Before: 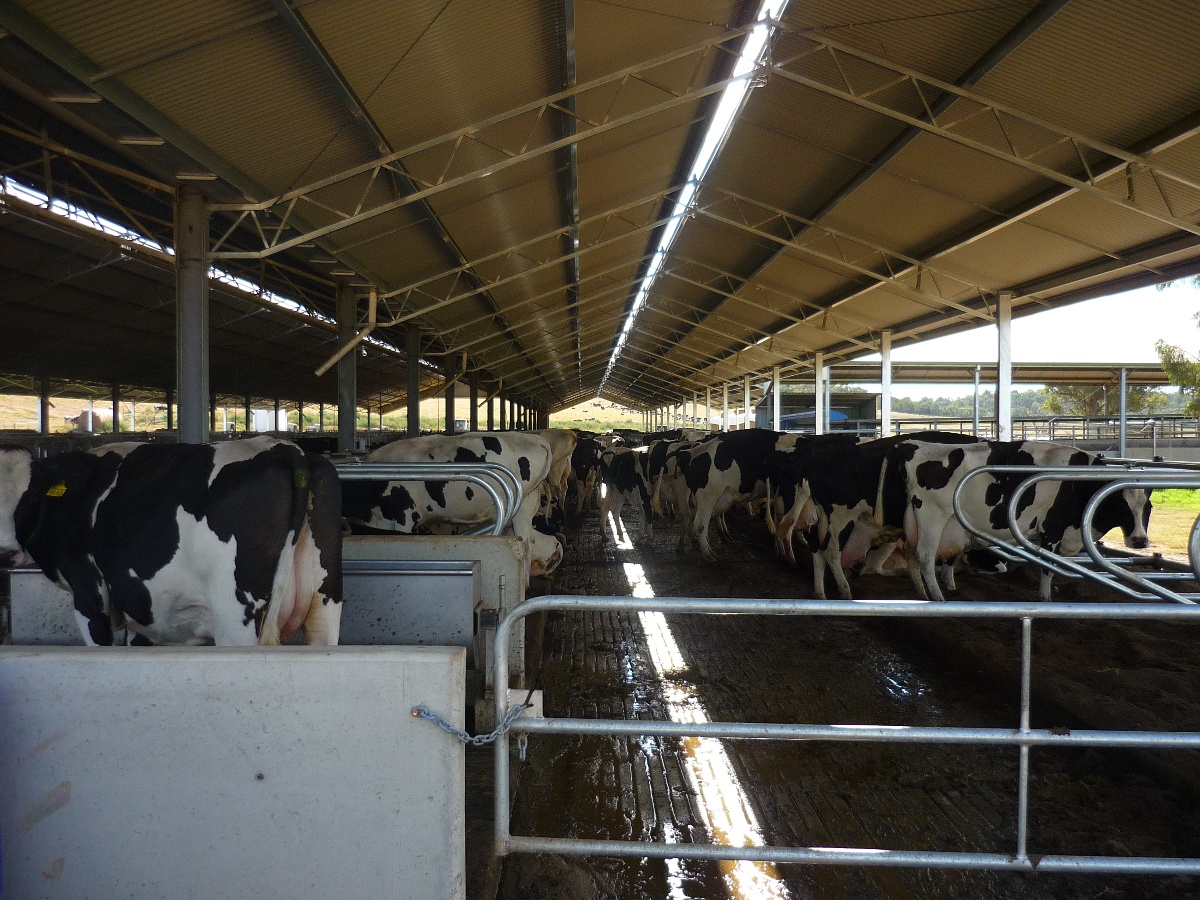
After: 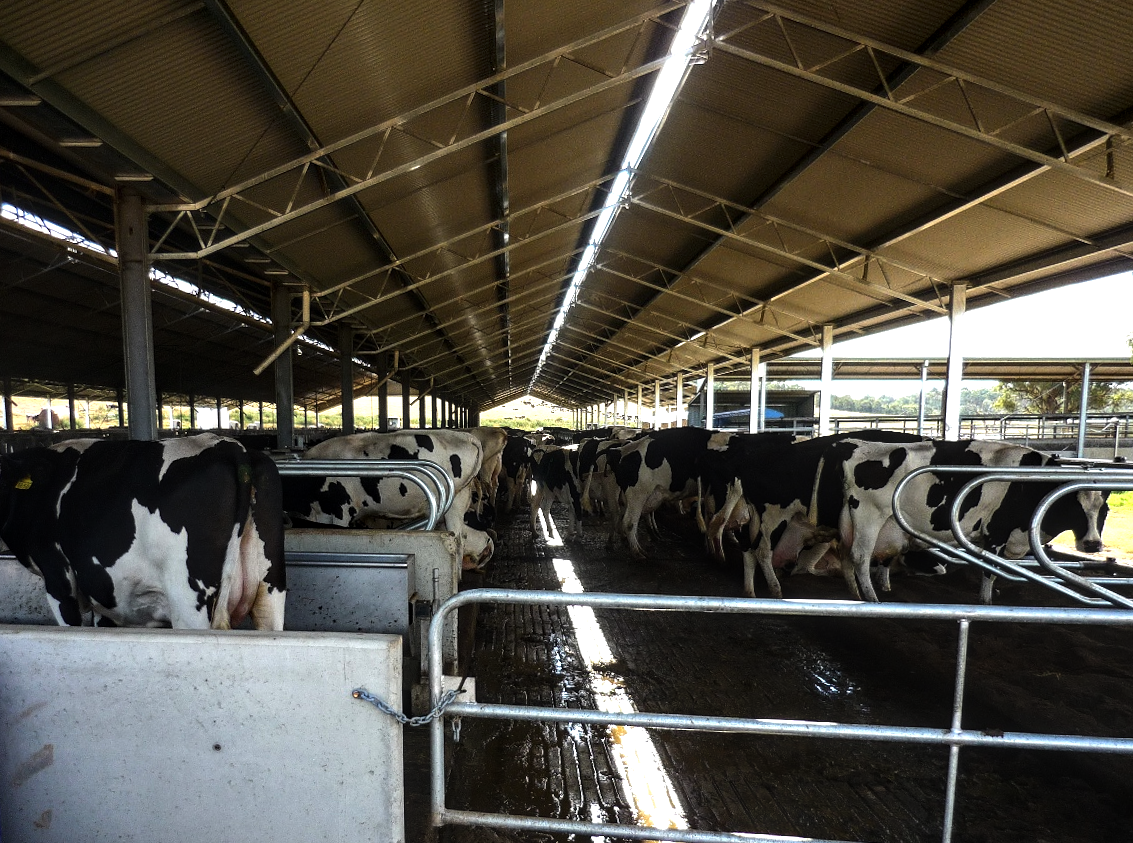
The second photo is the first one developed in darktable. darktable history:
local contrast: detail 130%
tone equalizer: -8 EV -1.08 EV, -7 EV -1.01 EV, -6 EV -0.867 EV, -5 EV -0.578 EV, -3 EV 0.578 EV, -2 EV 0.867 EV, -1 EV 1.01 EV, +0 EV 1.08 EV, edges refinement/feathering 500, mask exposure compensation -1.57 EV, preserve details no
rotate and perspective: rotation 0.062°, lens shift (vertical) 0.115, lens shift (horizontal) -0.133, crop left 0.047, crop right 0.94, crop top 0.061, crop bottom 0.94
